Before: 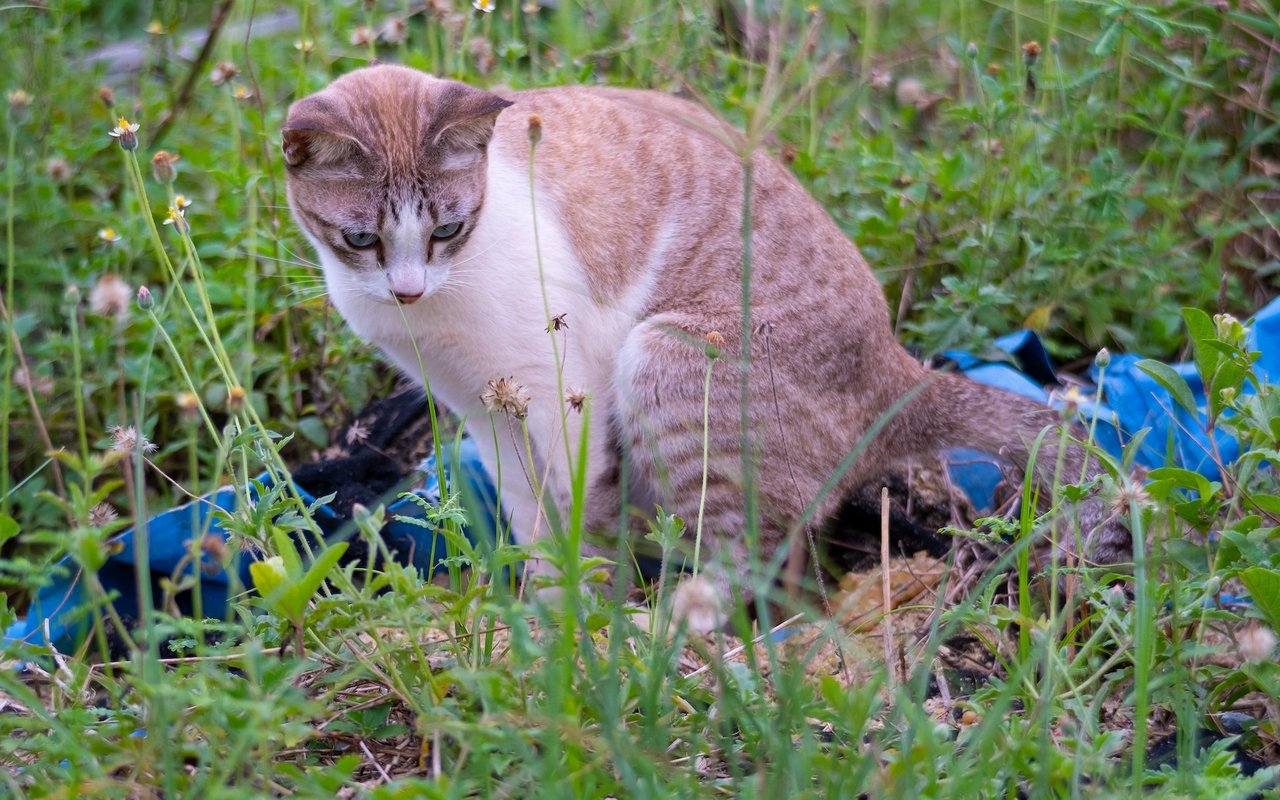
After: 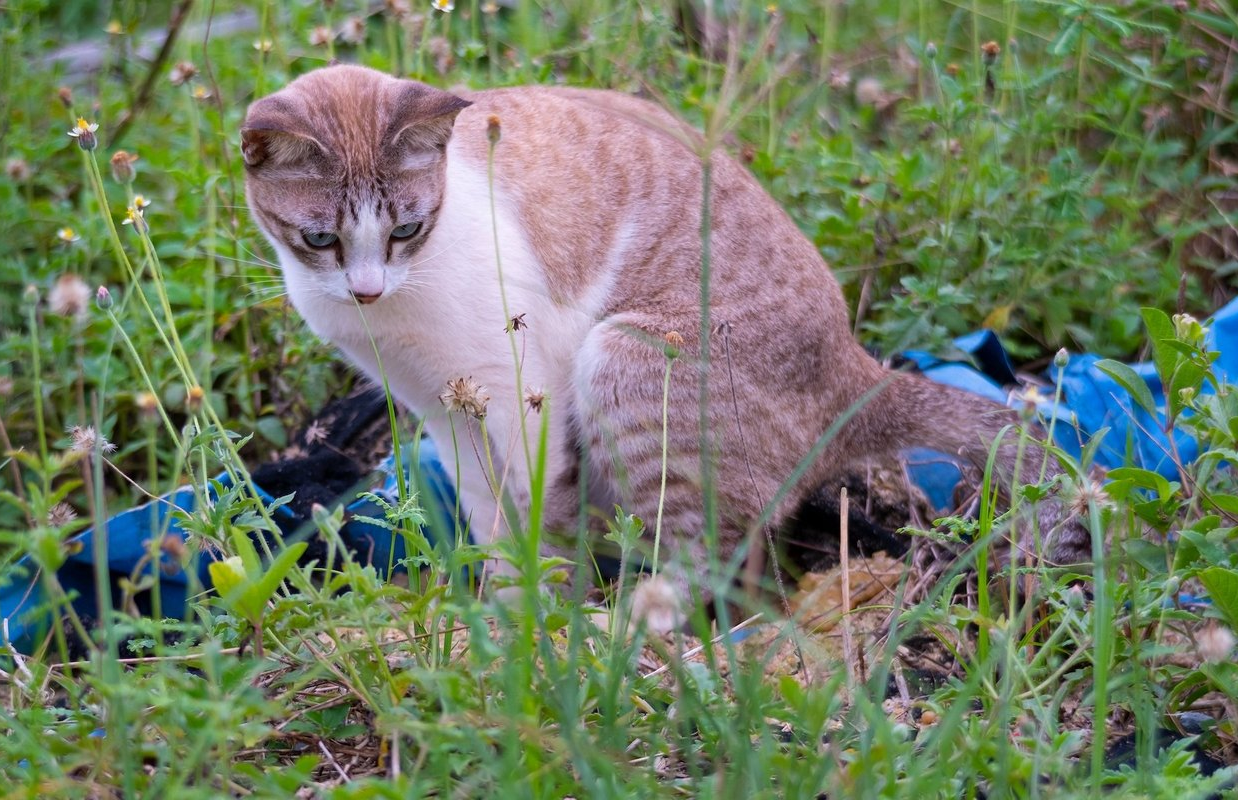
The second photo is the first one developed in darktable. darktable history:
crop and rotate: left 3.275%
